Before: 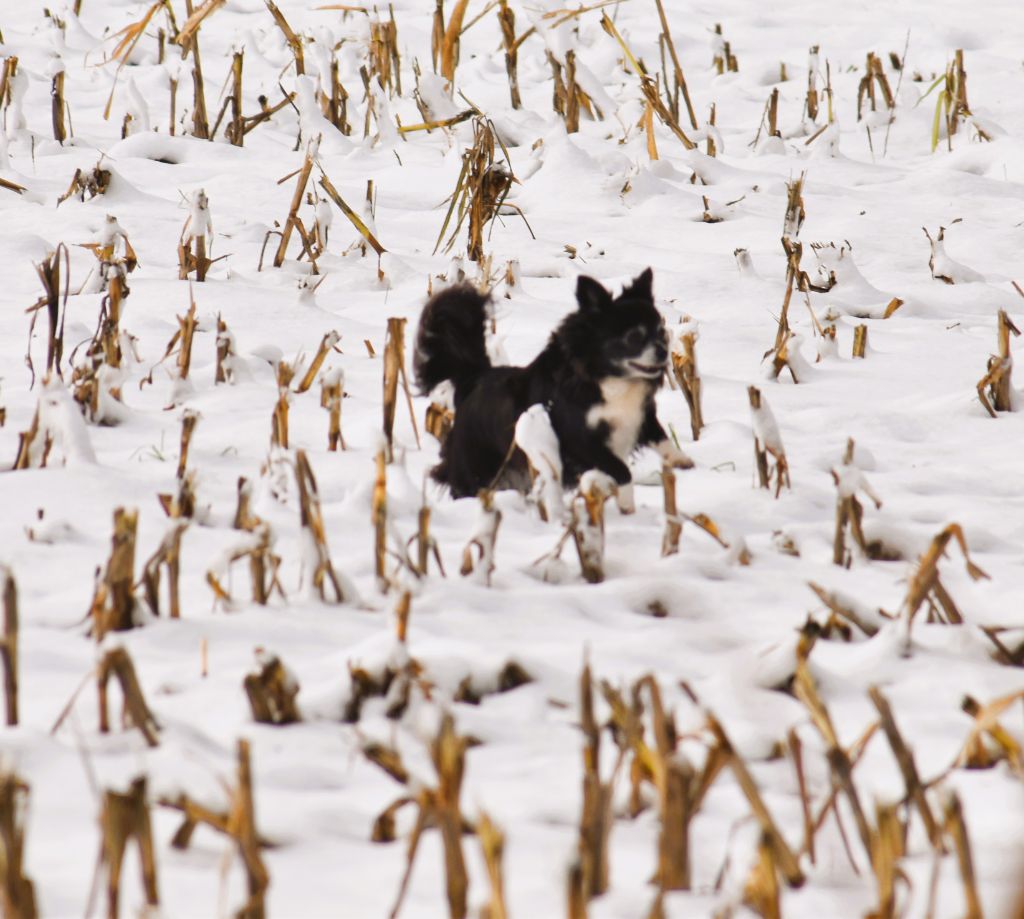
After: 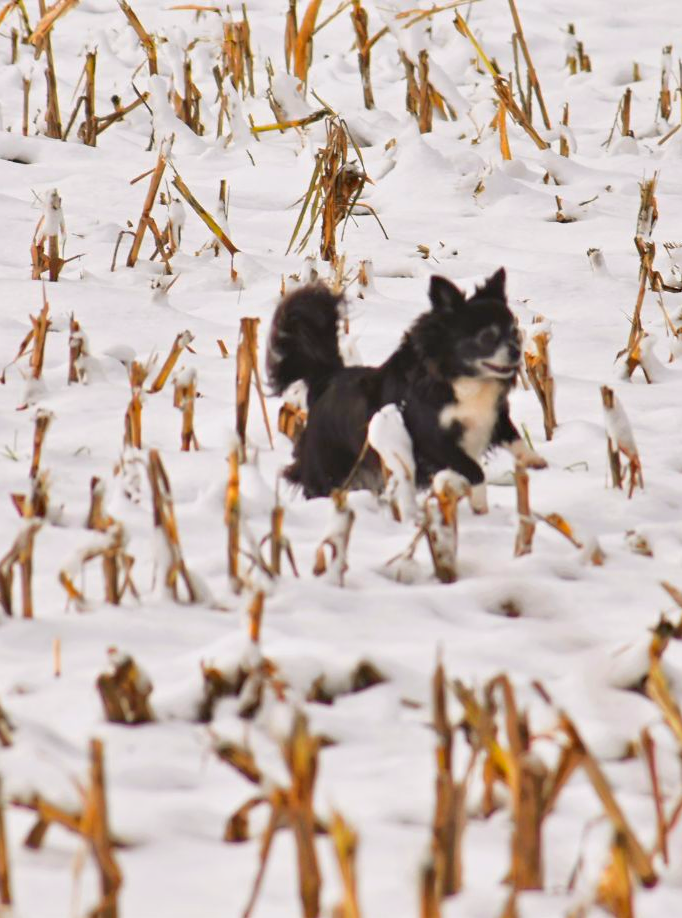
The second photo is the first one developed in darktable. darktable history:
crop and rotate: left 14.436%, right 18.898%
contrast equalizer: y [[0.5, 0.504, 0.515, 0.527, 0.535, 0.534], [0.5 ×6], [0.491, 0.387, 0.179, 0.068, 0.068, 0.068], [0 ×5, 0.023], [0 ×6]]
shadows and highlights: on, module defaults
tone curve: curves: ch0 [(0, 0.013) (0.036, 0.045) (0.274, 0.286) (0.566, 0.623) (0.794, 0.827) (1, 0.953)]; ch1 [(0, 0) (0.389, 0.403) (0.462, 0.48) (0.499, 0.5) (0.524, 0.527) (0.57, 0.599) (0.626, 0.65) (0.761, 0.781) (1, 1)]; ch2 [(0, 0) (0.464, 0.478) (0.5, 0.501) (0.533, 0.542) (0.599, 0.613) (0.704, 0.731) (1, 1)], color space Lab, independent channels, preserve colors none
exposure: exposure 0.2 EV, compensate highlight preservation false
